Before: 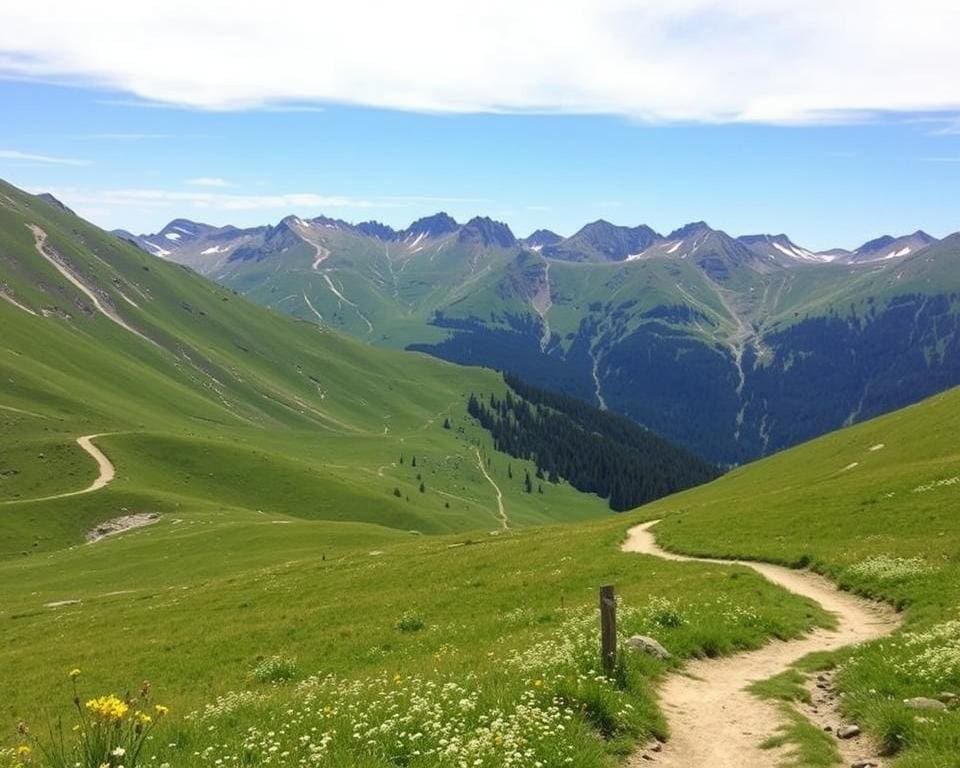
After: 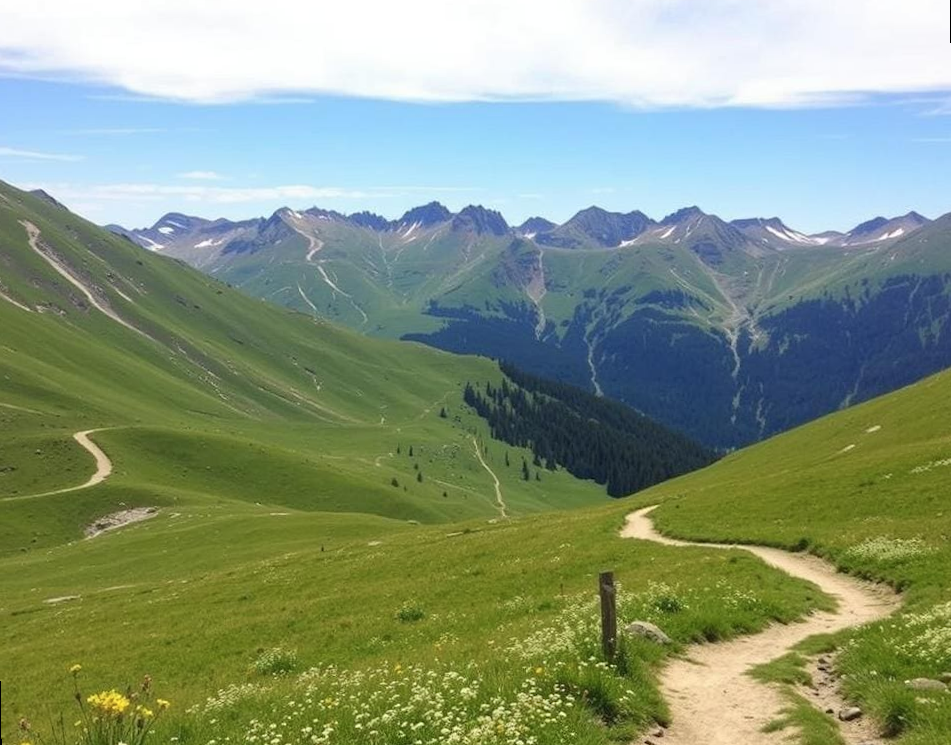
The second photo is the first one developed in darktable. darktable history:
rotate and perspective: rotation -1°, crop left 0.011, crop right 0.989, crop top 0.025, crop bottom 0.975
color zones: curves: ch1 [(0, 0.469) (0.001, 0.469) (0.12, 0.446) (0.248, 0.469) (0.5, 0.5) (0.748, 0.5) (0.999, 0.469) (1, 0.469)]
